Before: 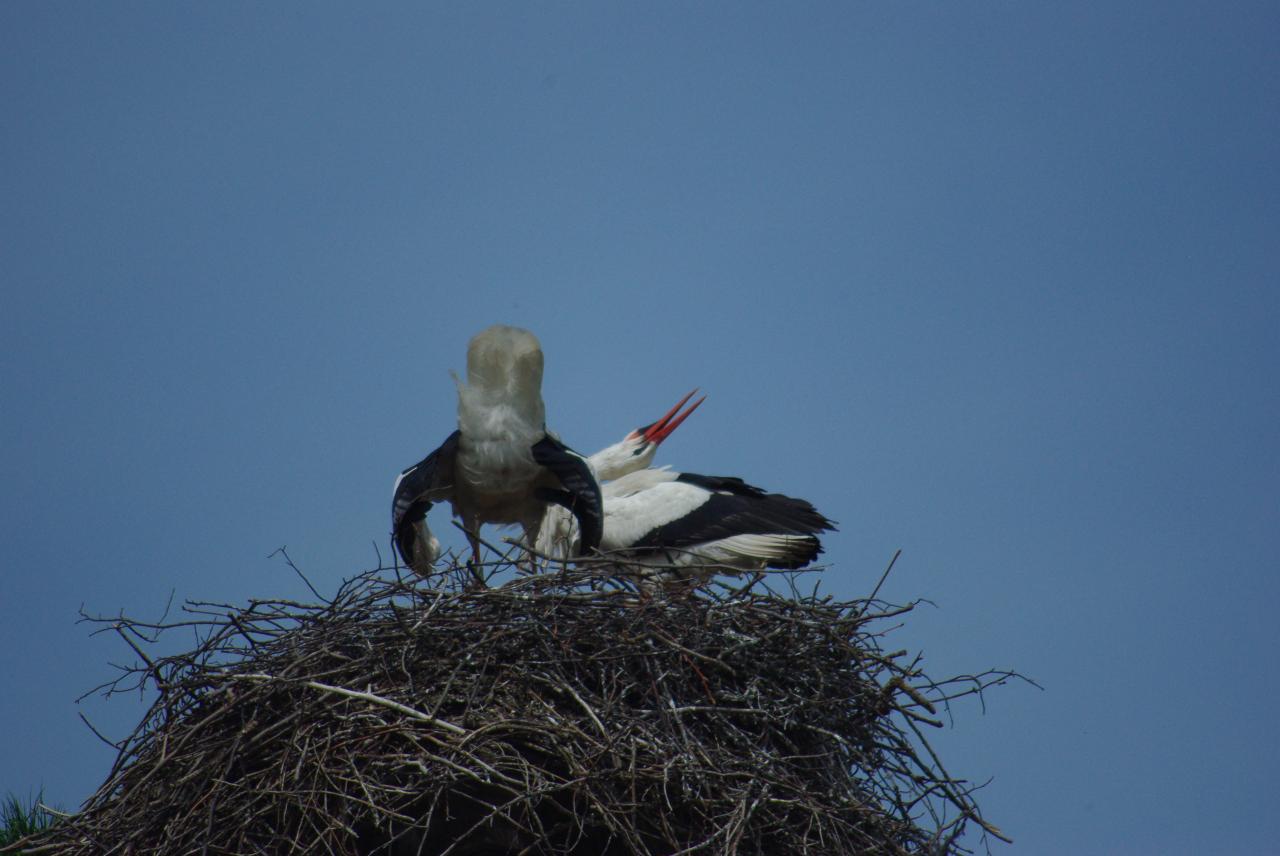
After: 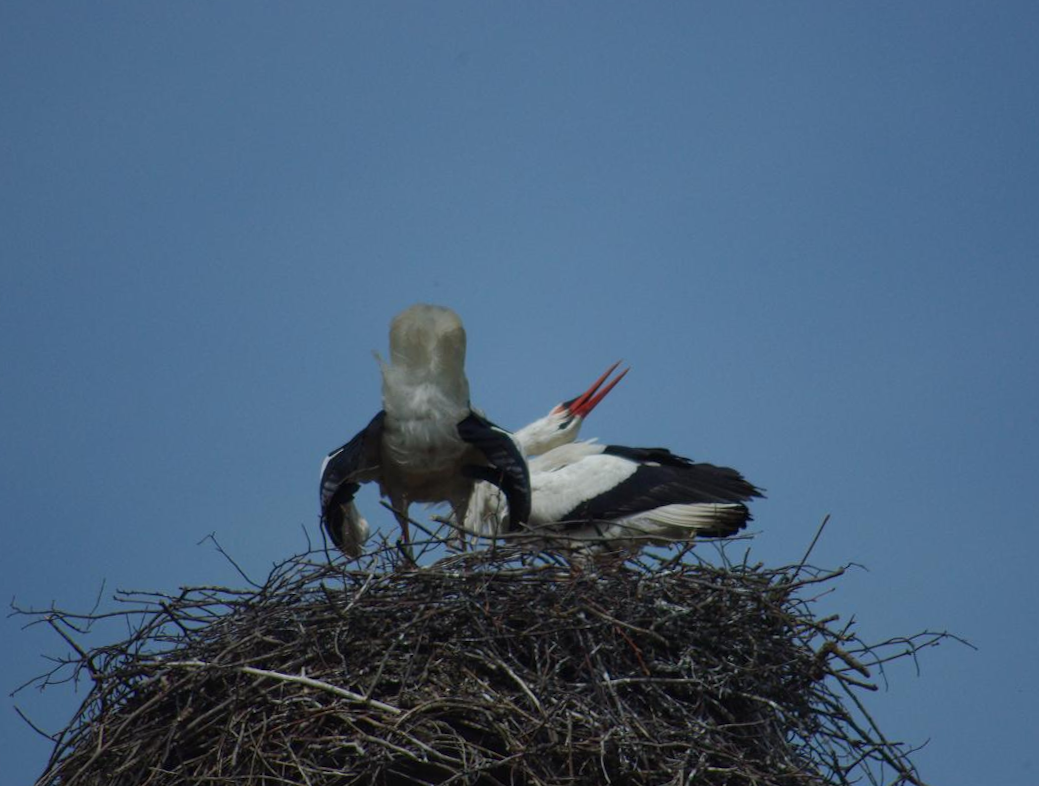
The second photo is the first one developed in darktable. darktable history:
rotate and perspective: rotation -1°, crop left 0.011, crop right 0.989, crop top 0.025, crop bottom 0.975
crop and rotate: angle 1°, left 4.281%, top 0.642%, right 11.383%, bottom 2.486%
